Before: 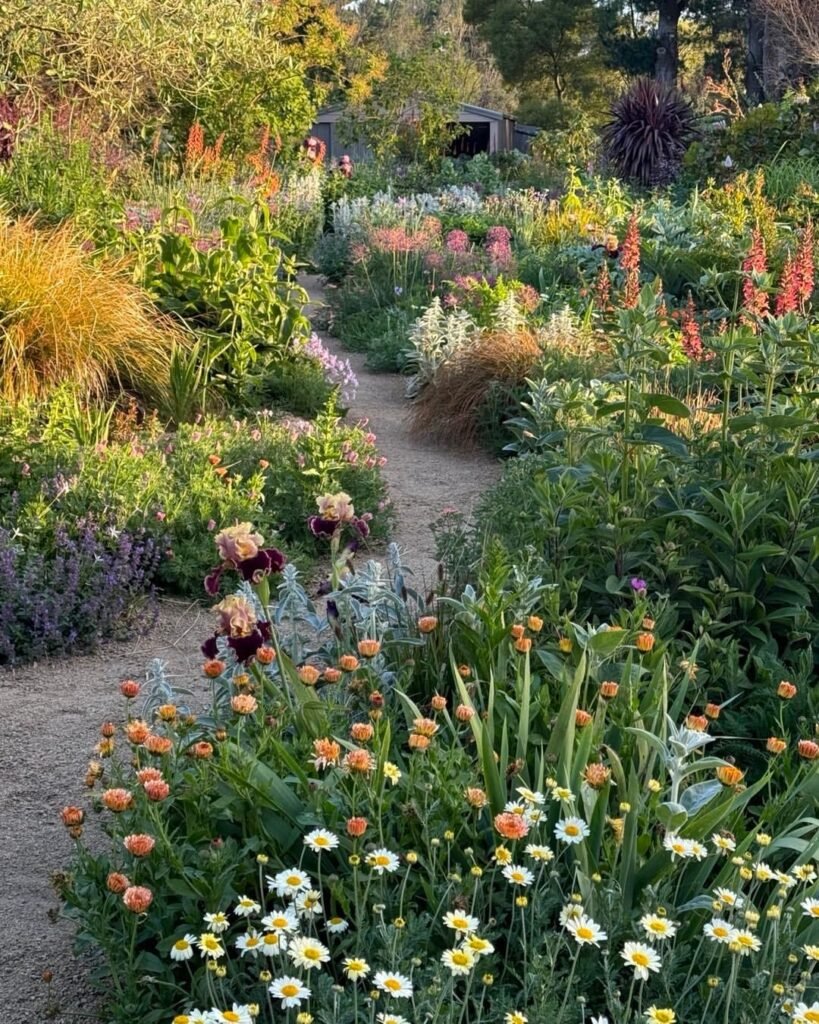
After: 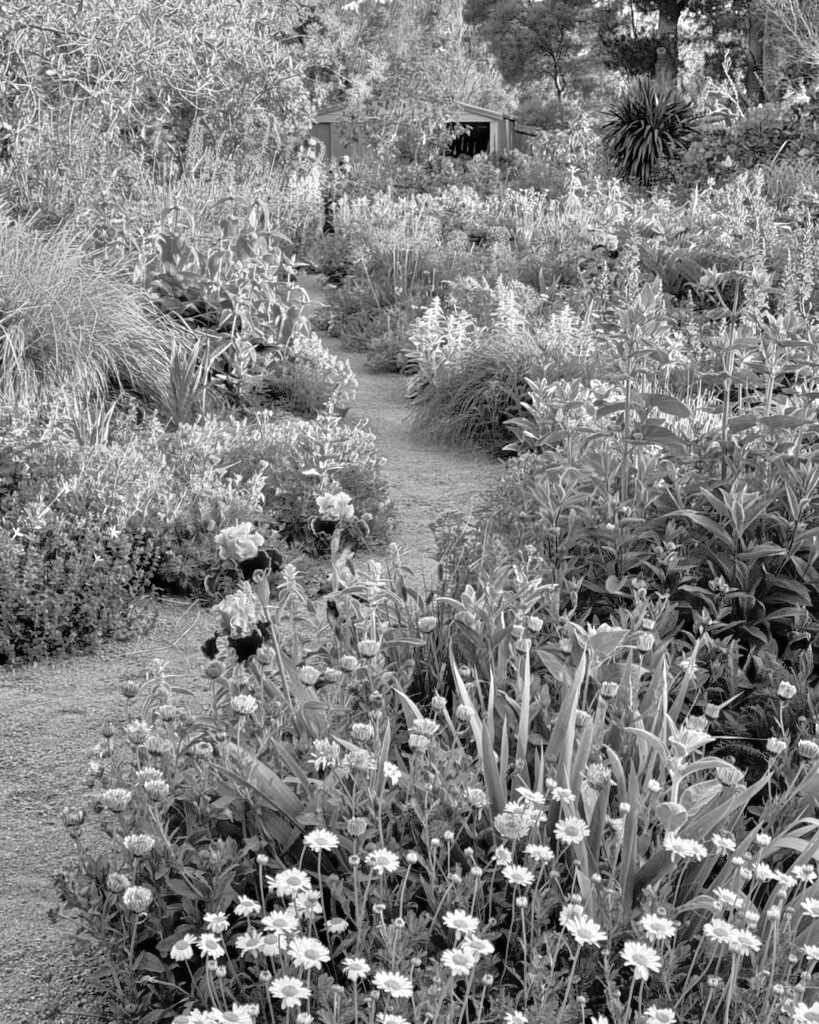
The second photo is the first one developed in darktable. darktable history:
tone equalizer: -7 EV 0.15 EV, -6 EV 0.6 EV, -5 EV 1.15 EV, -4 EV 1.33 EV, -3 EV 1.15 EV, -2 EV 0.6 EV, -1 EV 0.15 EV, mask exposure compensation -0.5 EV
shadows and highlights: shadows 12, white point adjustment 1.2, highlights -0.36, soften with gaussian
monochrome: size 1
